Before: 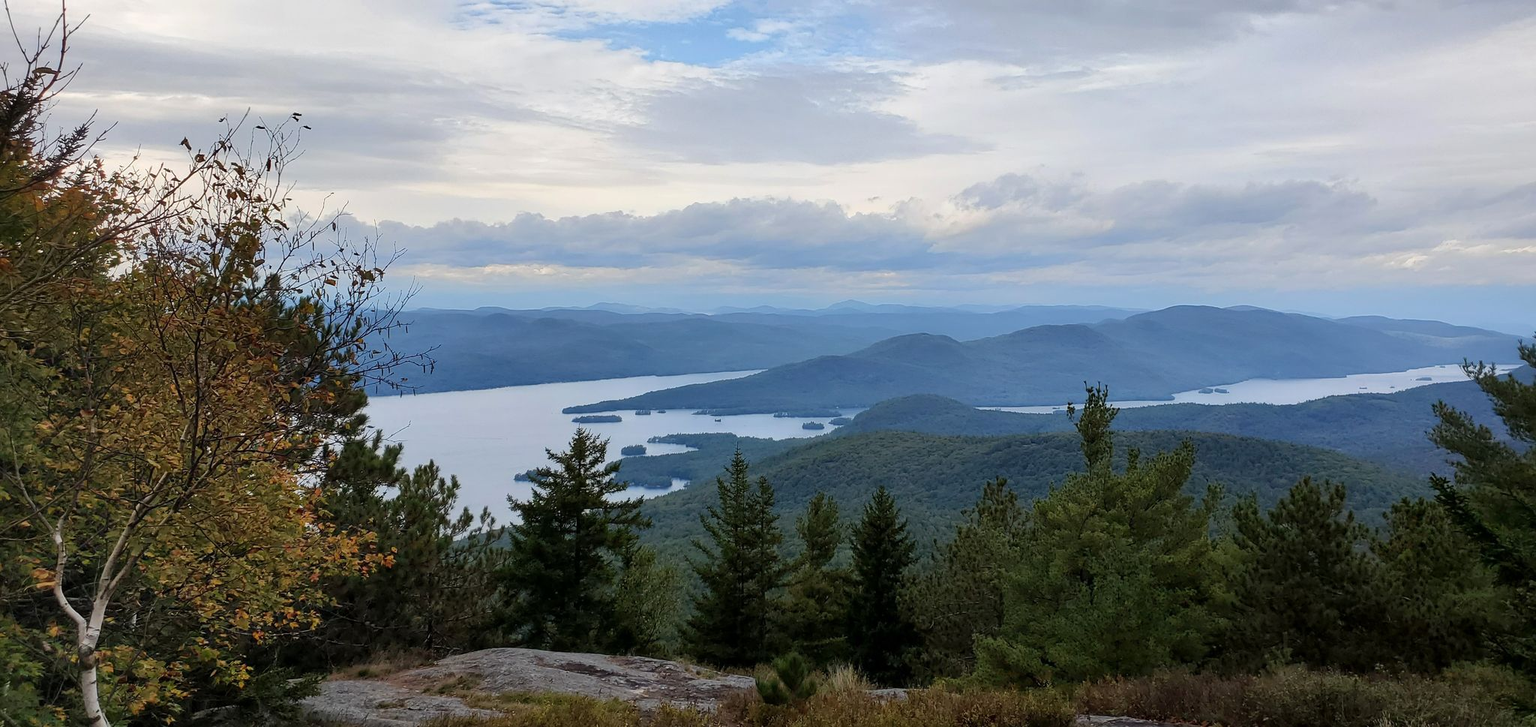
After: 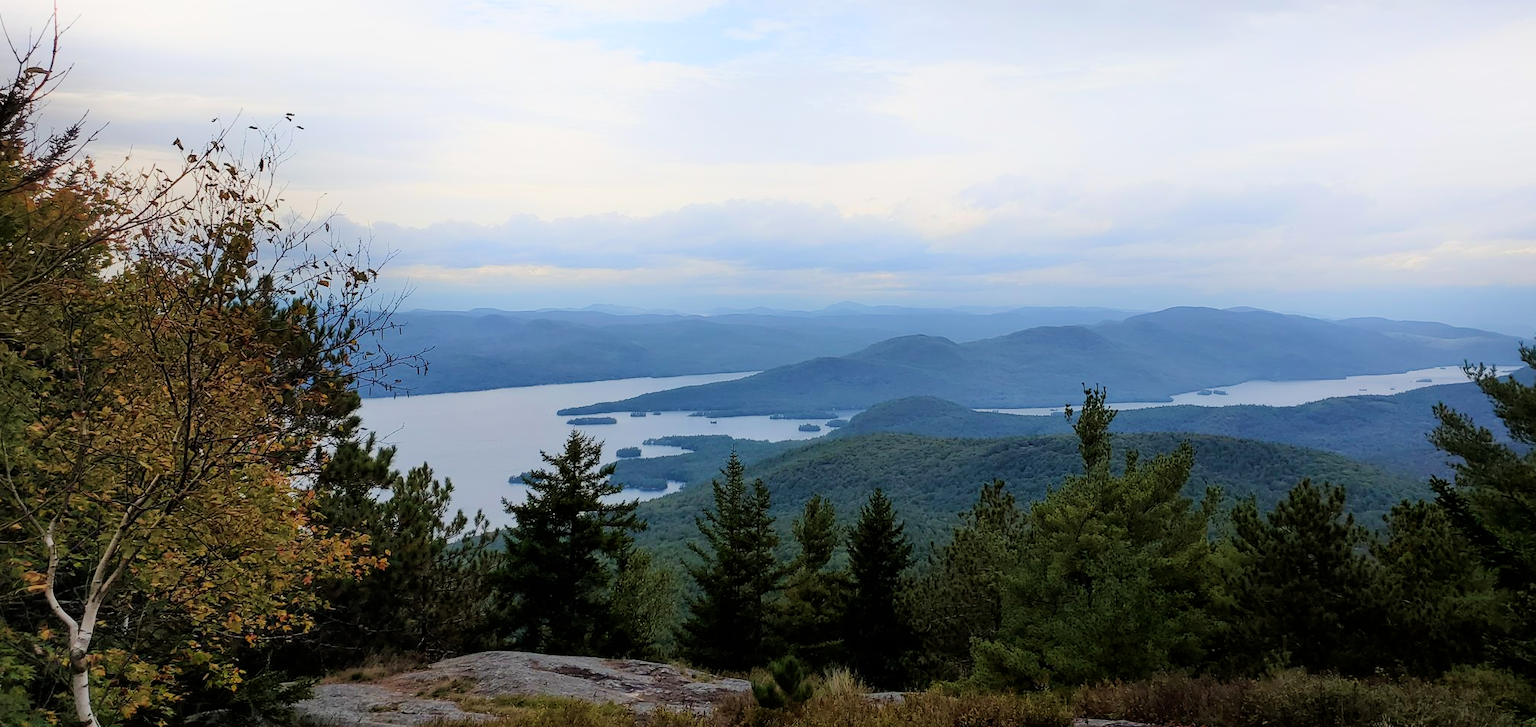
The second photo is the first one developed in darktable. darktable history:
exposure: exposure 0.207 EV, compensate highlight preservation false
filmic rgb: black relative exposure -7.65 EV, white relative exposure 4.56 EV, hardness 3.61
velvia: on, module defaults
rgb levels: preserve colors max RGB
crop and rotate: left 0.614%, top 0.179%, bottom 0.309%
shadows and highlights: shadows -21.3, highlights 100, soften with gaussian
